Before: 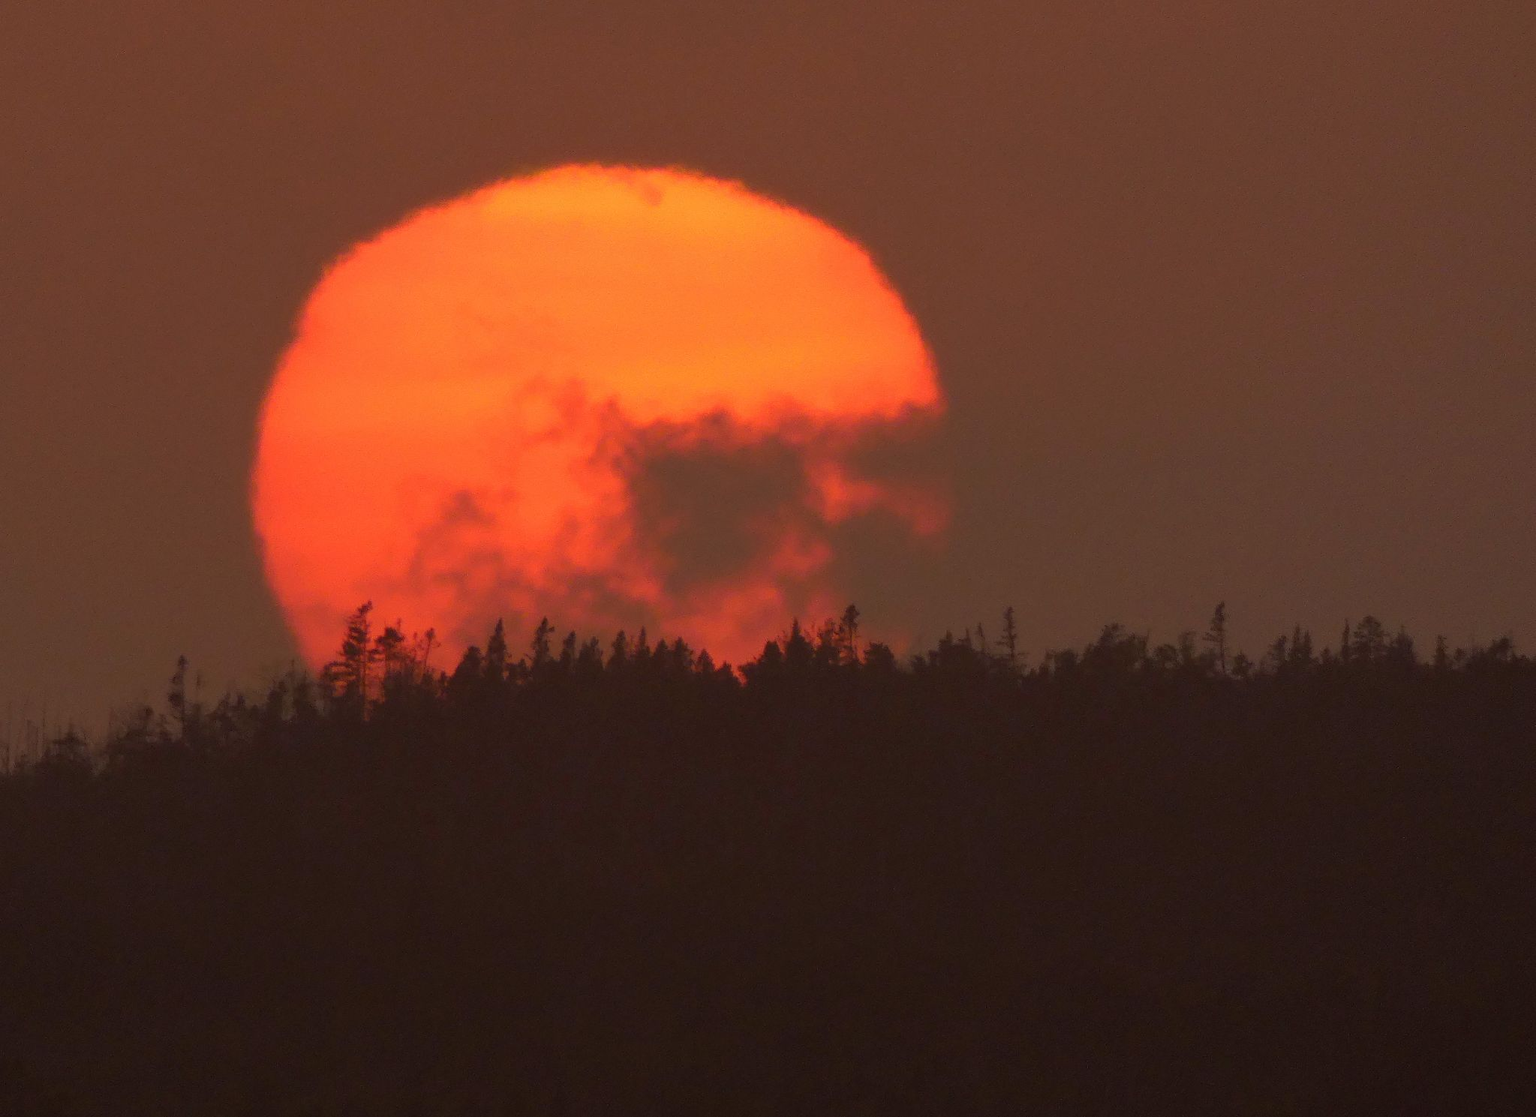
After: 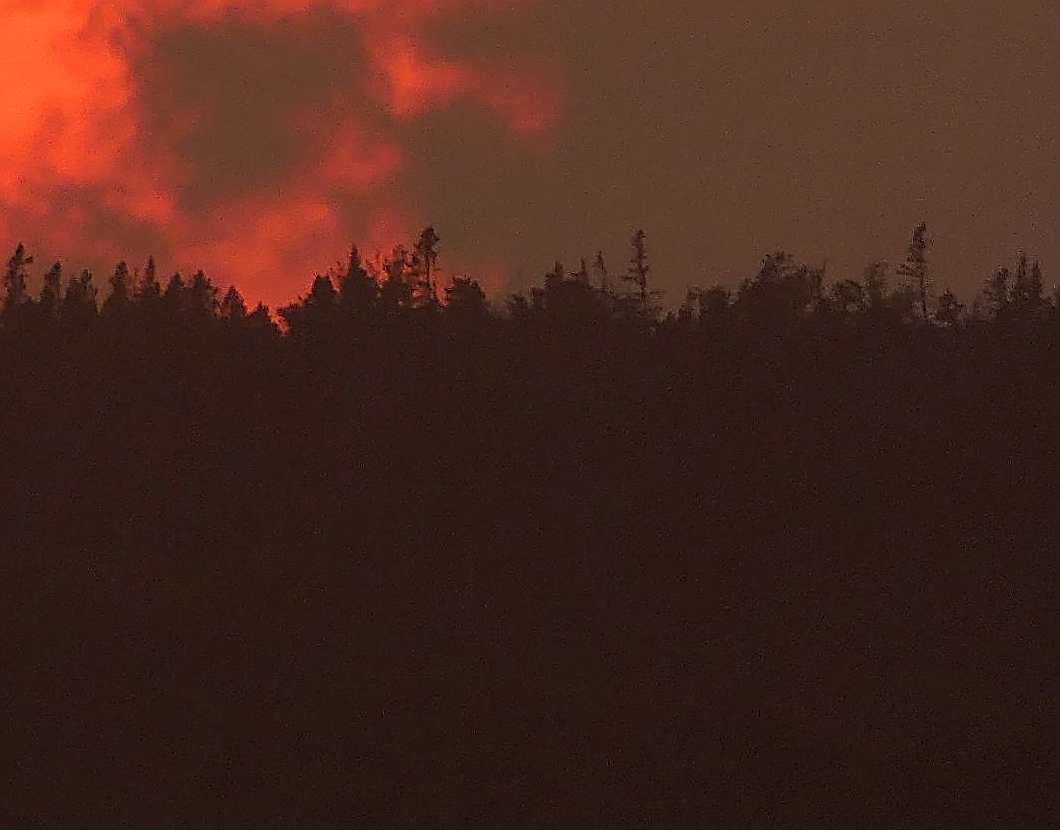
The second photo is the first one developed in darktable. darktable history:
crop: left 34.53%, top 38.949%, right 13.661%, bottom 5.252%
sharpen: amount 1.878
